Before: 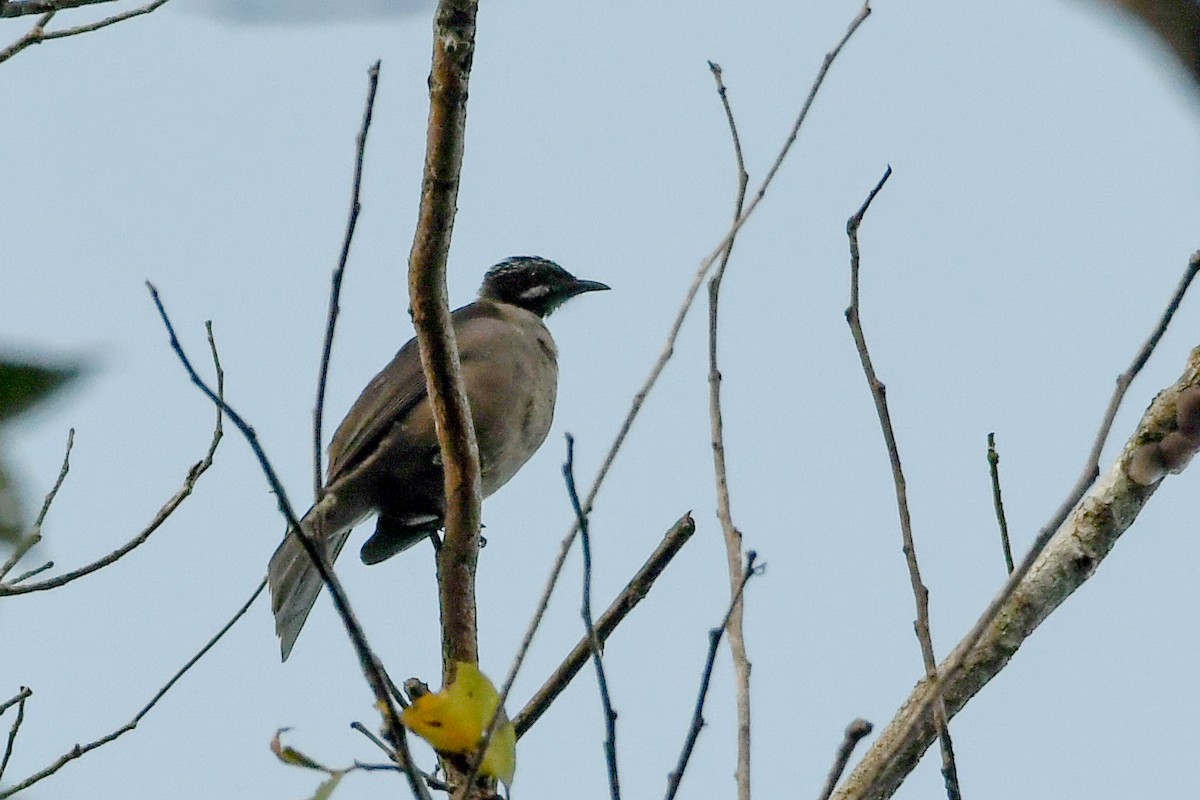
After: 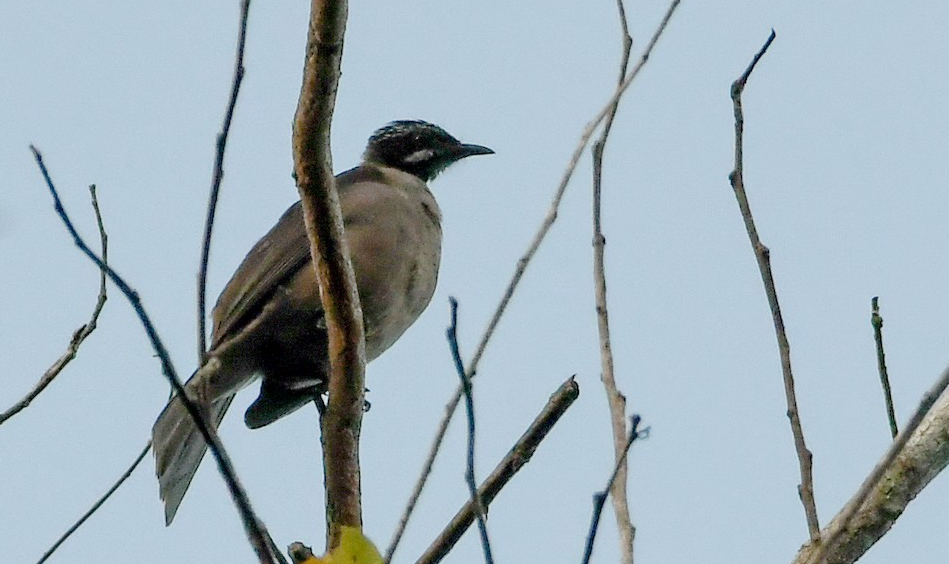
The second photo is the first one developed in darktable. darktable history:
crop: left 9.729%, top 17.107%, right 11.141%, bottom 12.299%
